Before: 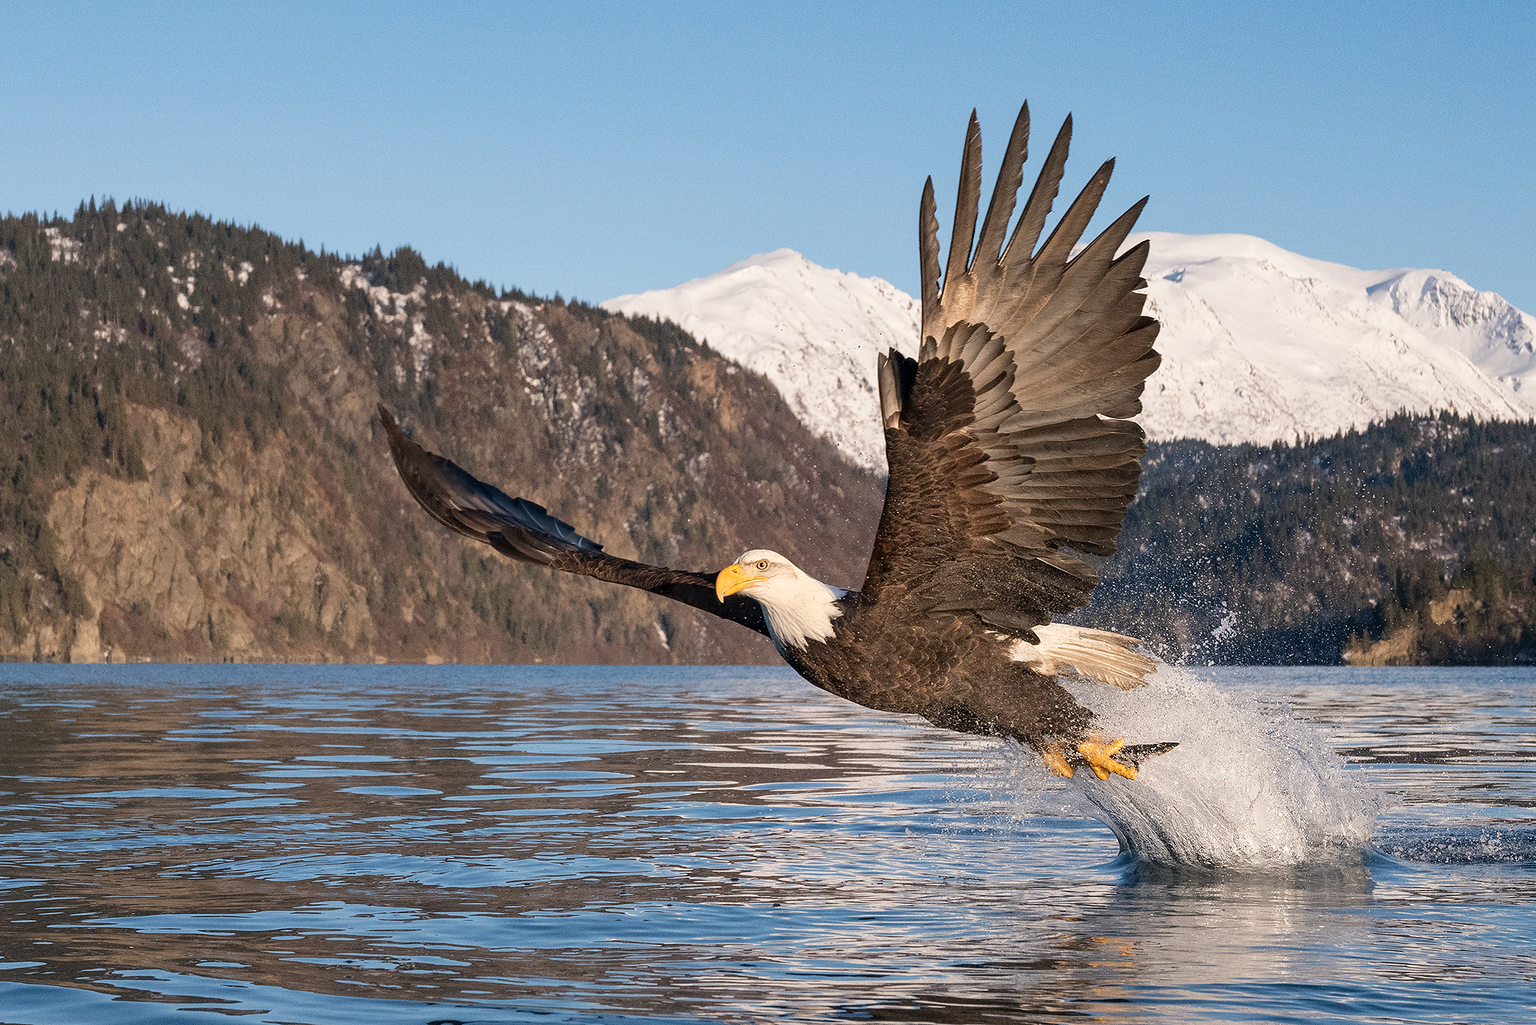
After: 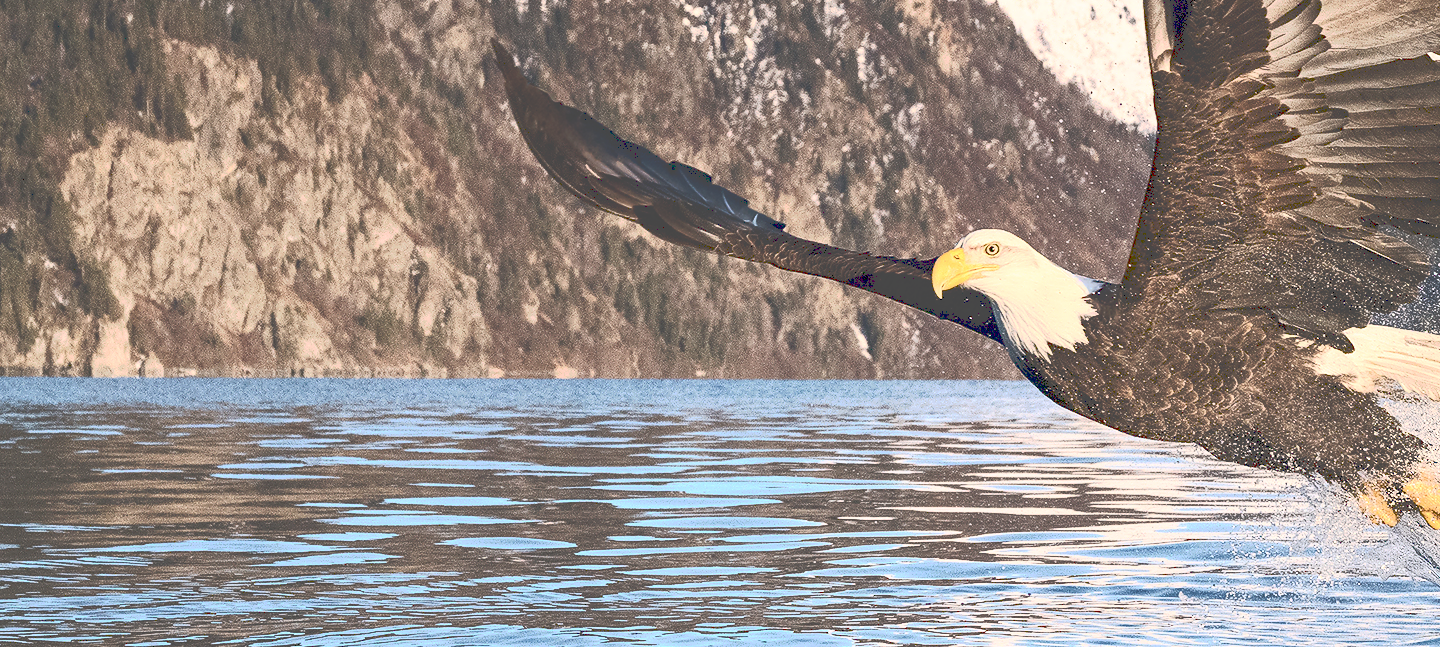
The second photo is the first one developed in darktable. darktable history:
crop: top 36.498%, right 27.964%, bottom 14.995%
haze removal: compatibility mode true, adaptive false
tone curve: curves: ch0 [(0, 0) (0.003, 0.298) (0.011, 0.298) (0.025, 0.298) (0.044, 0.3) (0.069, 0.302) (0.1, 0.312) (0.136, 0.329) (0.177, 0.354) (0.224, 0.376) (0.277, 0.408) (0.335, 0.453) (0.399, 0.503) (0.468, 0.562) (0.543, 0.623) (0.623, 0.686) (0.709, 0.754) (0.801, 0.825) (0.898, 0.873) (1, 1)], preserve colors none
contrast brightness saturation: contrast 0.62, brightness 0.34, saturation 0.14
